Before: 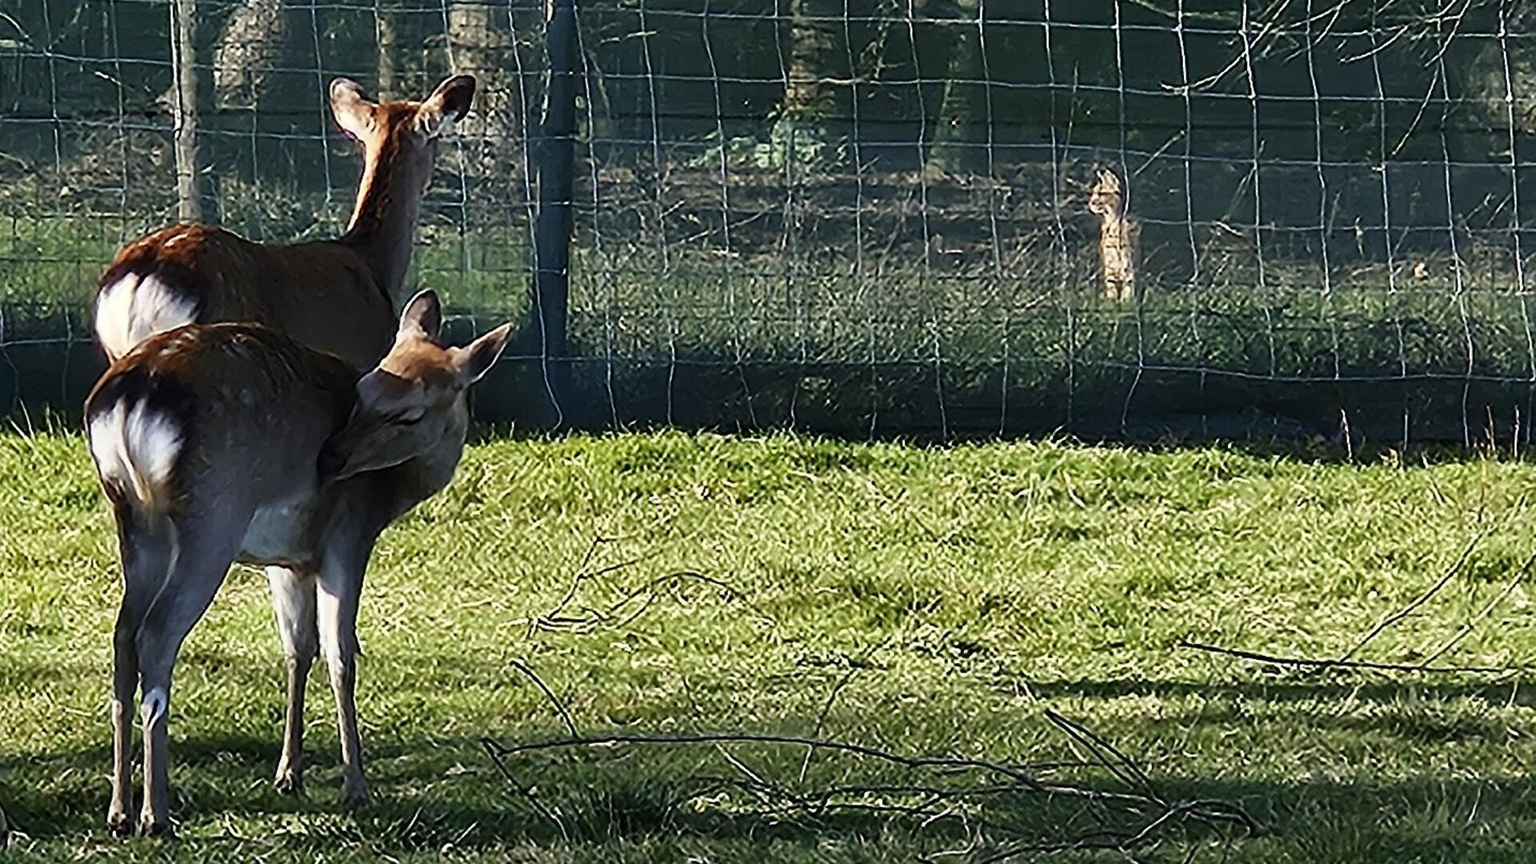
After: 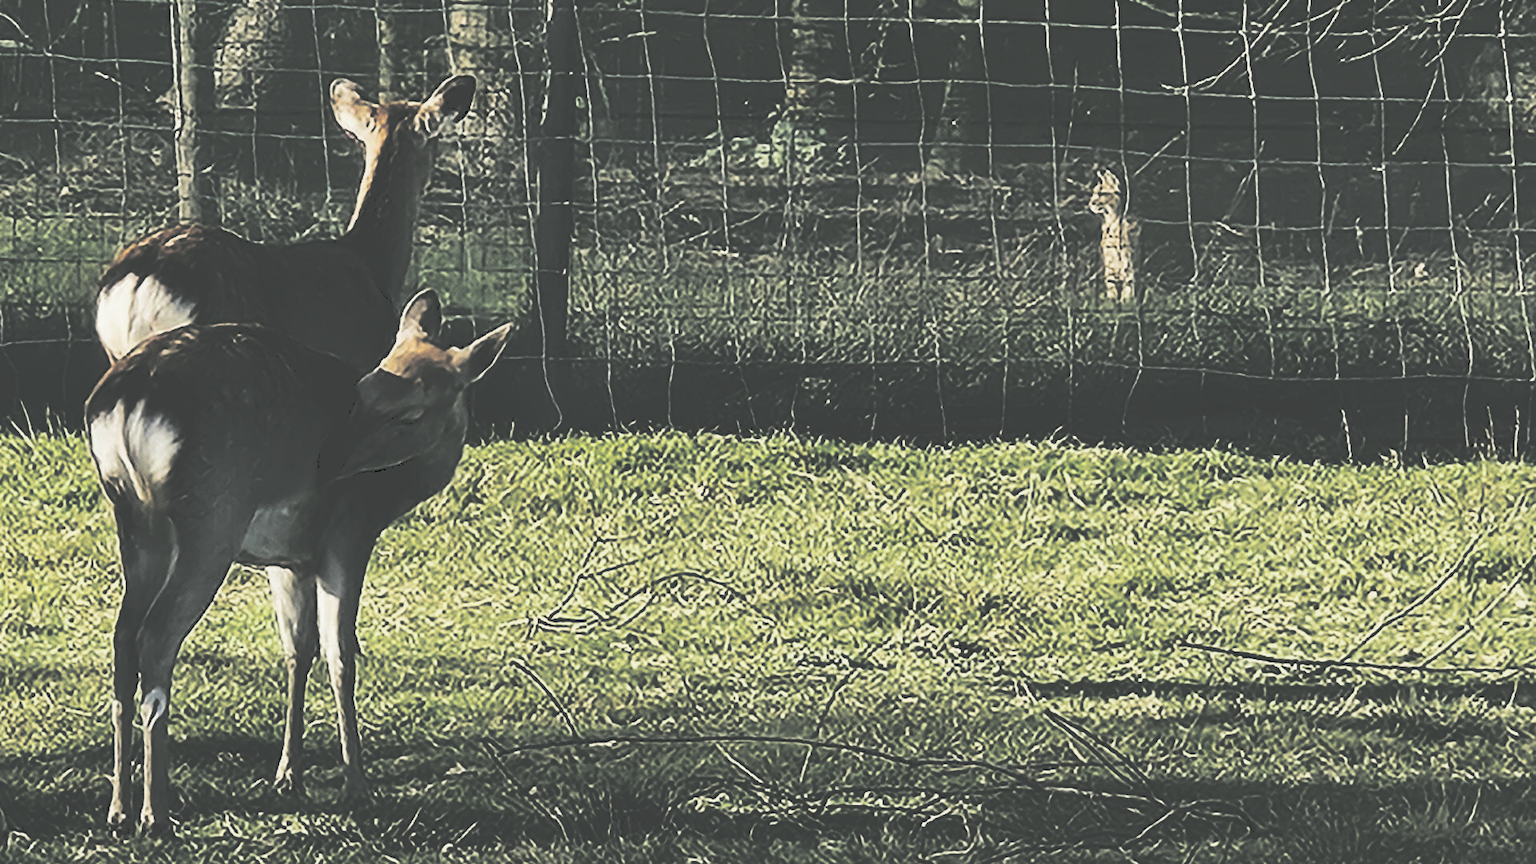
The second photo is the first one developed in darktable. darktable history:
split-toning: shadows › hue 190.8°, shadows › saturation 0.05, highlights › hue 54°, highlights › saturation 0.05, compress 0%
tone curve: curves: ch0 [(0, 0) (0.003, 0.299) (0.011, 0.299) (0.025, 0.299) (0.044, 0.299) (0.069, 0.3) (0.1, 0.306) (0.136, 0.316) (0.177, 0.326) (0.224, 0.338) (0.277, 0.366) (0.335, 0.406) (0.399, 0.462) (0.468, 0.533) (0.543, 0.607) (0.623, 0.7) (0.709, 0.775) (0.801, 0.843) (0.898, 0.903) (1, 1)], preserve colors none
color correction: highlights a* -1.43, highlights b* 10.12, shadows a* 0.395, shadows b* 19.35
